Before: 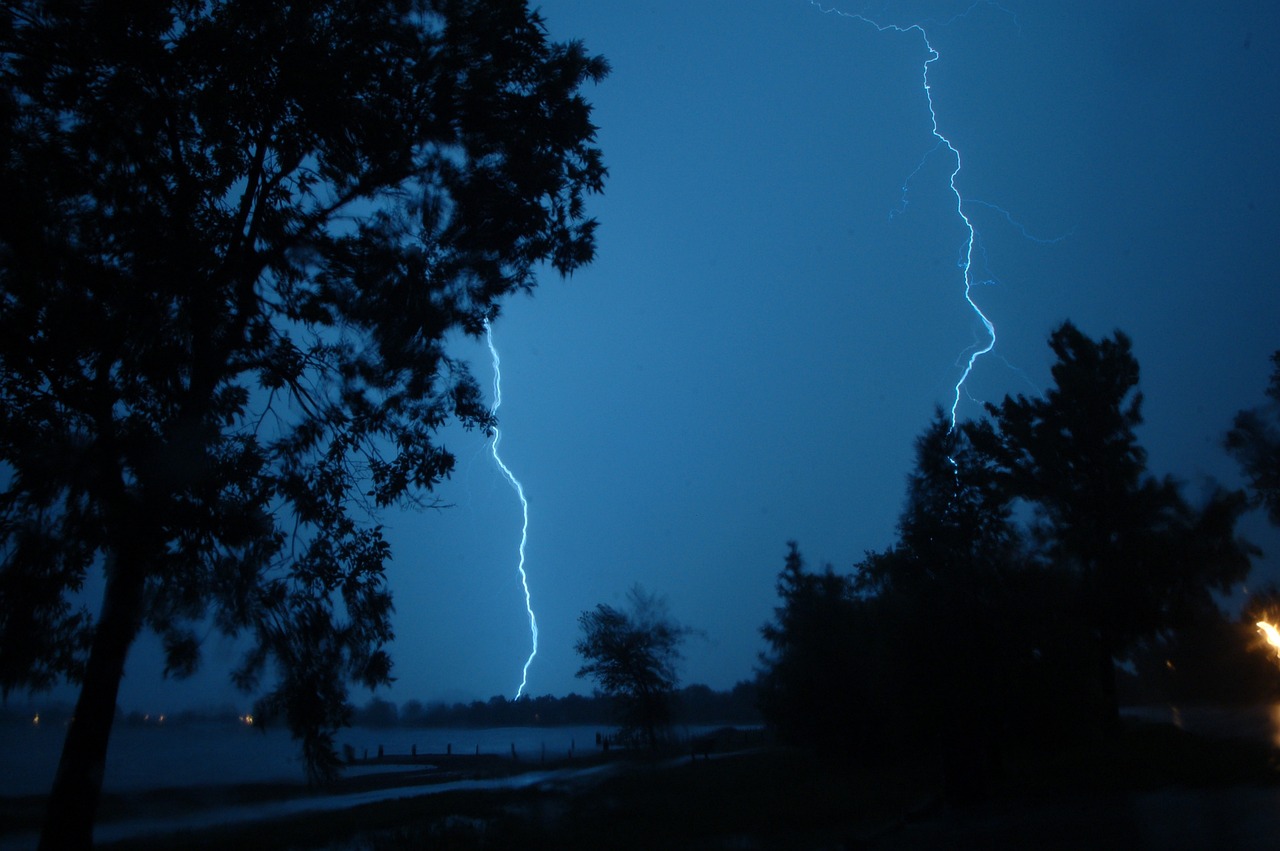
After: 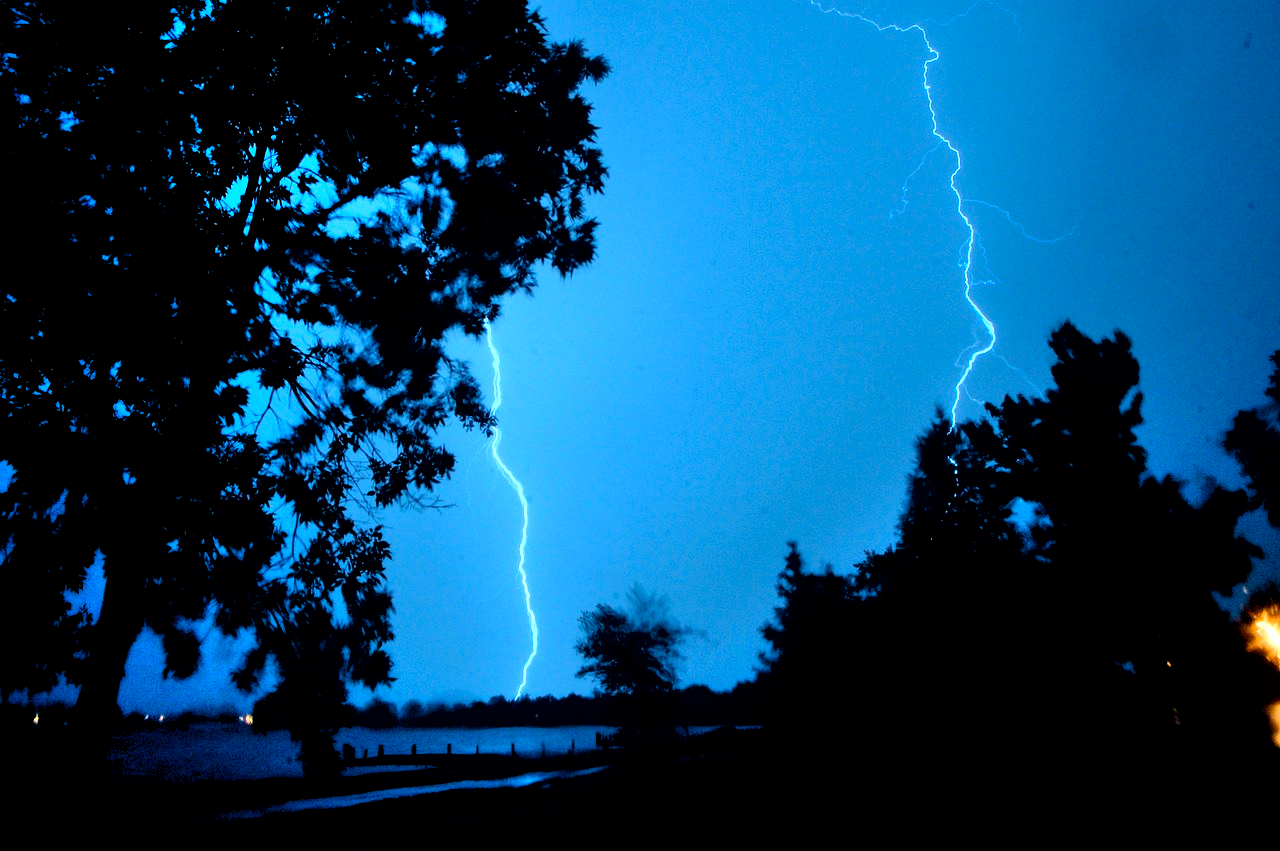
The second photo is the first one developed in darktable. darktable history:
exposure: black level correction 0.01, exposure 1 EV, compensate highlight preservation false
shadows and highlights: highlights color adjustment 0%, low approximation 0.01, soften with gaussian
tone curve: curves: ch0 [(0, 0) (0.004, 0.001) (0.133, 0.112) (0.325, 0.362) (0.832, 0.893) (1, 1)], color space Lab, linked channels, preserve colors none
